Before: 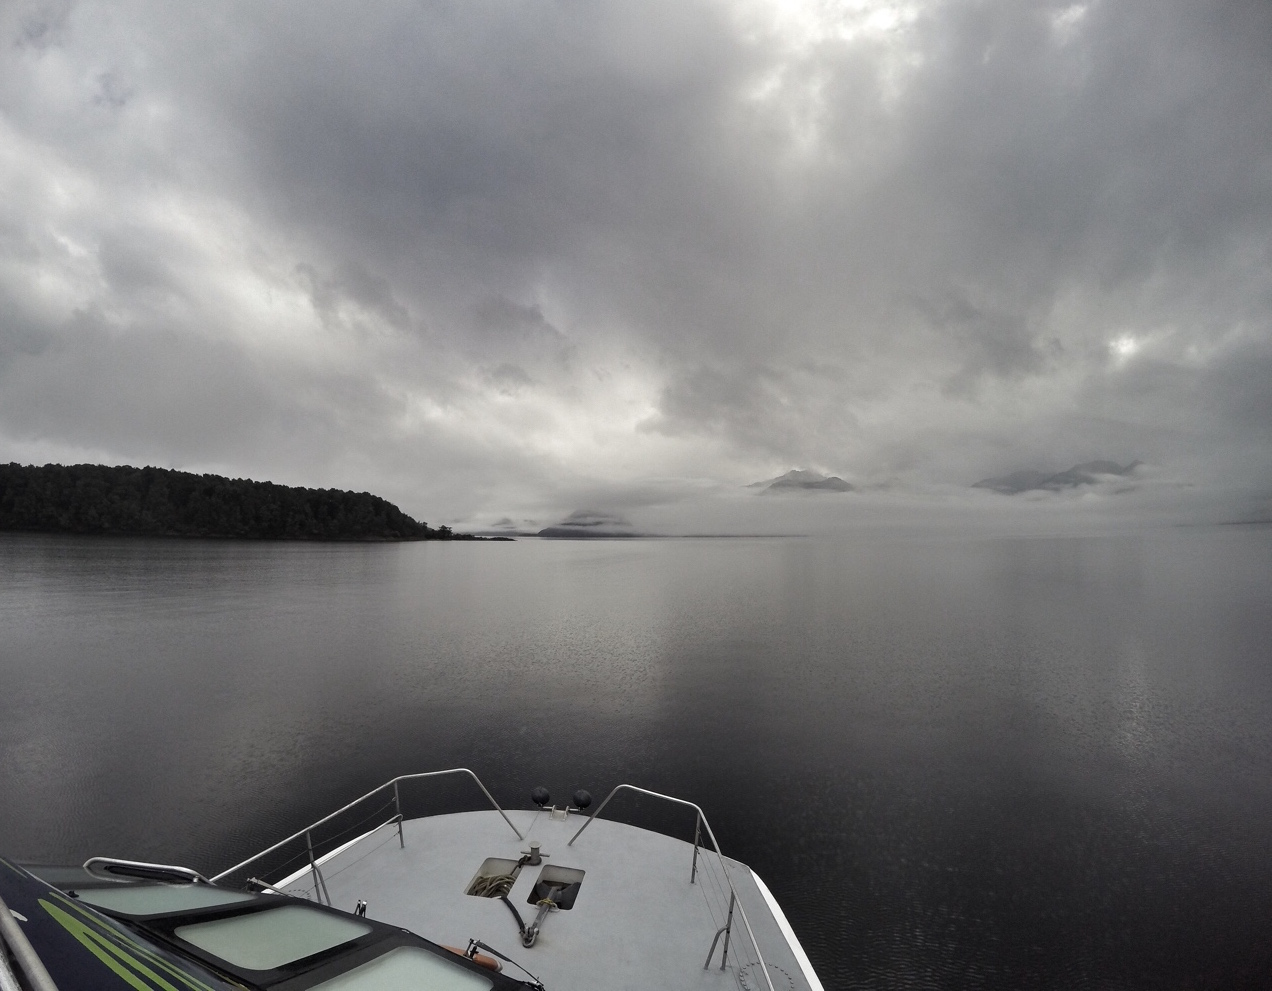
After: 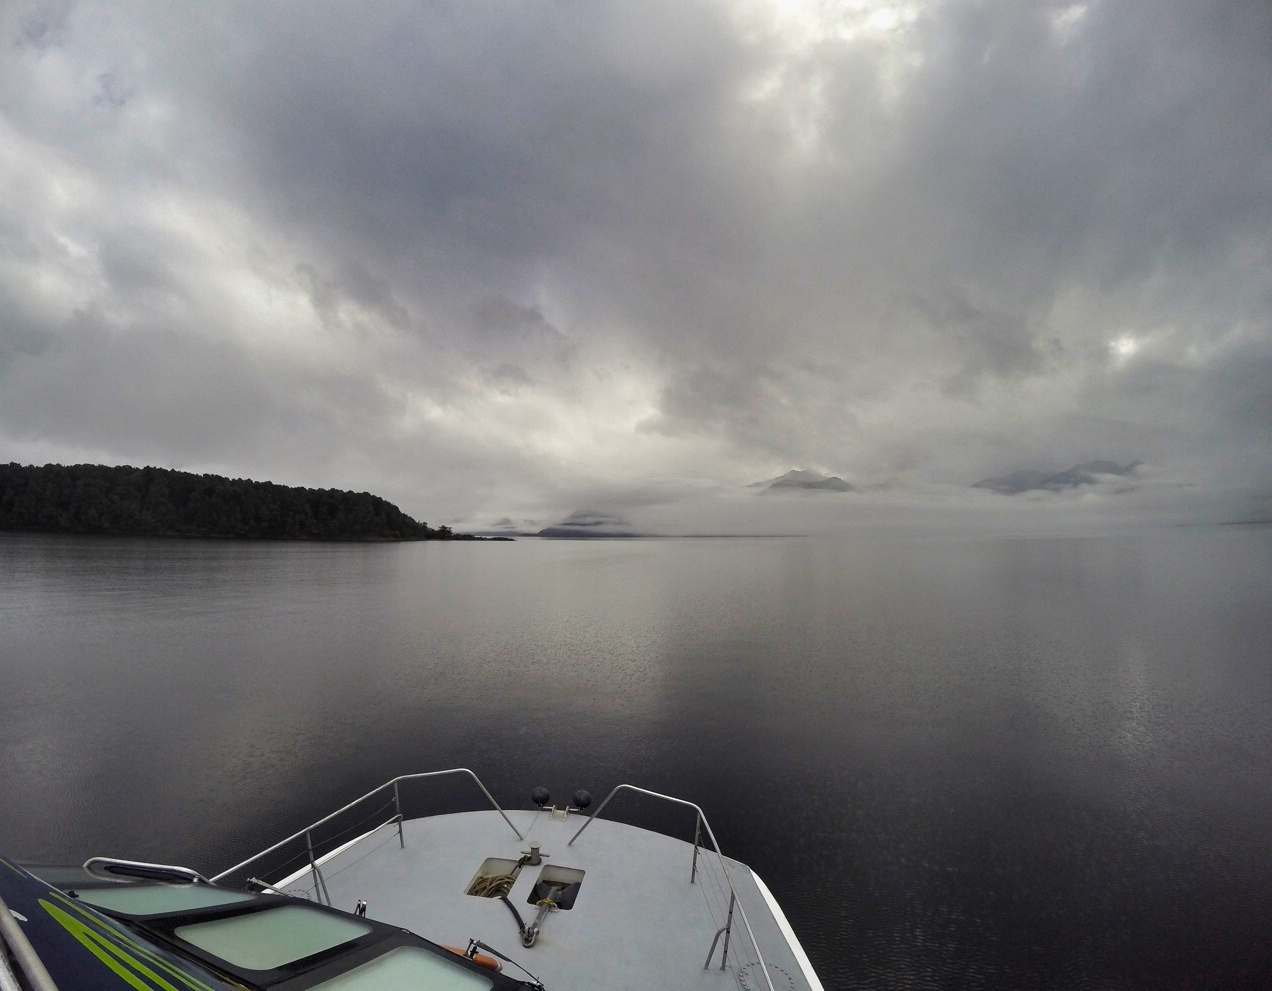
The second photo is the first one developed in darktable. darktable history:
color balance rgb: linear chroma grading › global chroma 24.35%, perceptual saturation grading › global saturation 30.07%, perceptual brilliance grading › global brilliance 1.41%, perceptual brilliance grading › highlights -3.595%, global vibrance 20%
